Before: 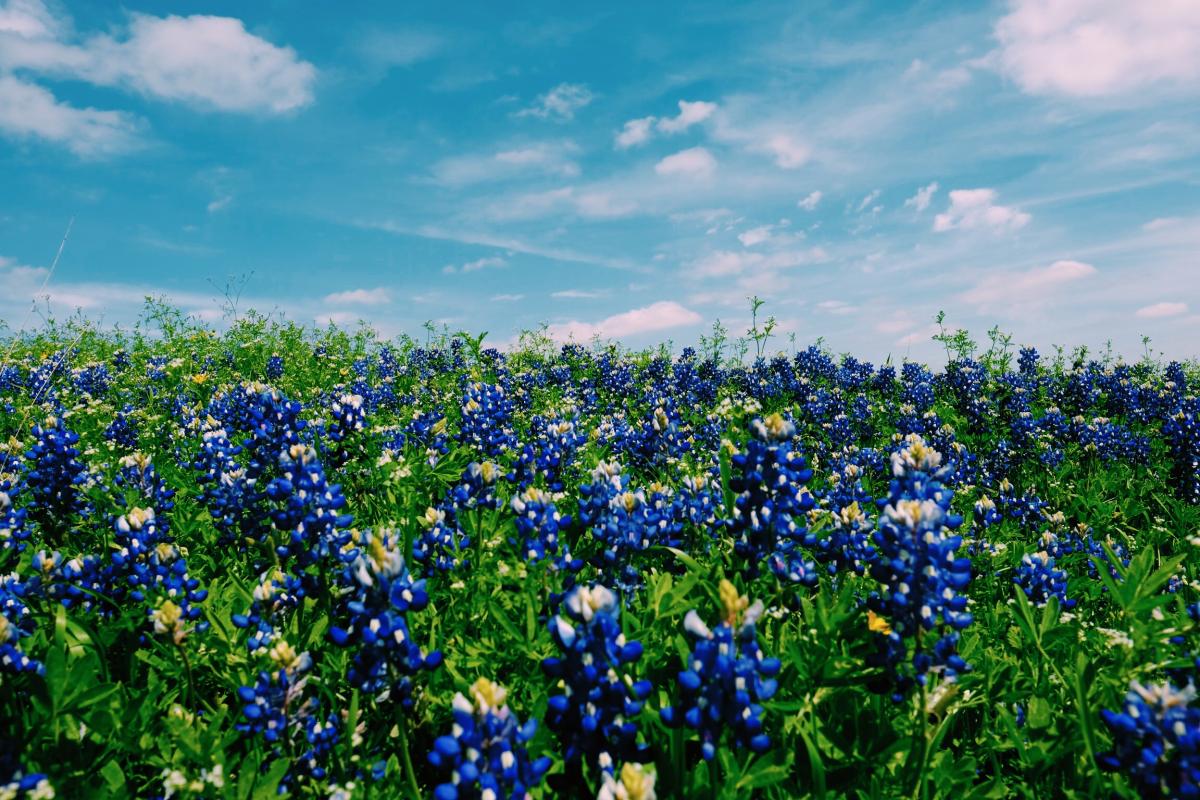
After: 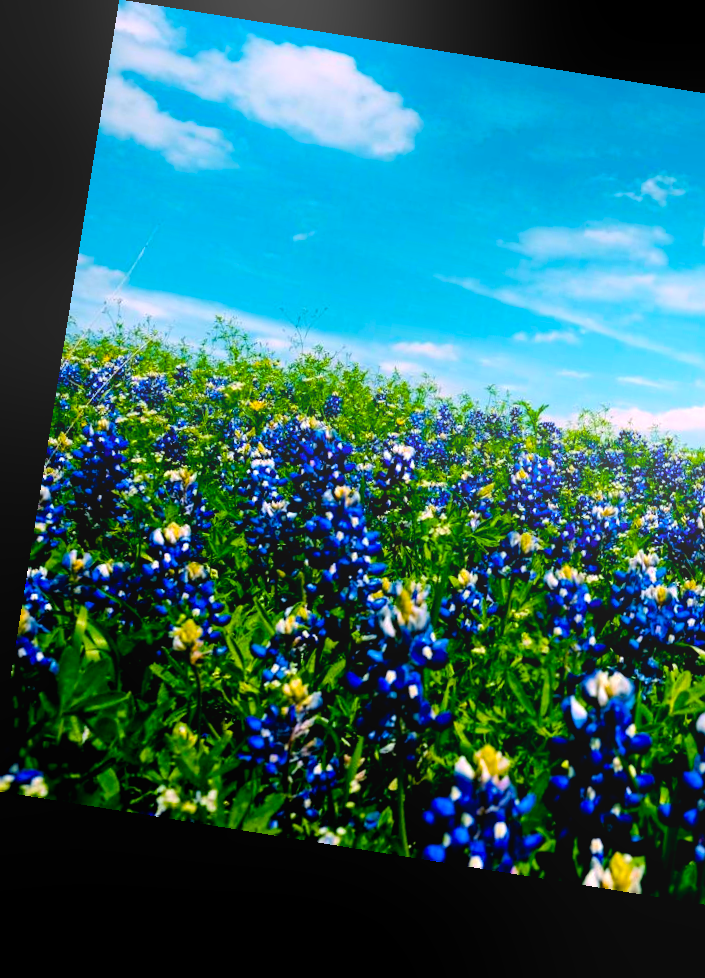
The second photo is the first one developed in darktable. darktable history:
color balance rgb: linear chroma grading › global chroma 15%, perceptual saturation grading › global saturation 30%
rotate and perspective: rotation 9.12°, automatic cropping off
bloom: on, module defaults
crop: left 0.587%, right 45.588%, bottom 0.086%
exposure: black level correction 0.01, exposure 0.011 EV, compensate highlight preservation false
tone equalizer: -8 EV -0.417 EV, -7 EV -0.389 EV, -6 EV -0.333 EV, -5 EV -0.222 EV, -3 EV 0.222 EV, -2 EV 0.333 EV, -1 EV 0.389 EV, +0 EV 0.417 EV, edges refinement/feathering 500, mask exposure compensation -1.25 EV, preserve details no
local contrast: highlights 100%, shadows 100%, detail 120%, midtone range 0.2
